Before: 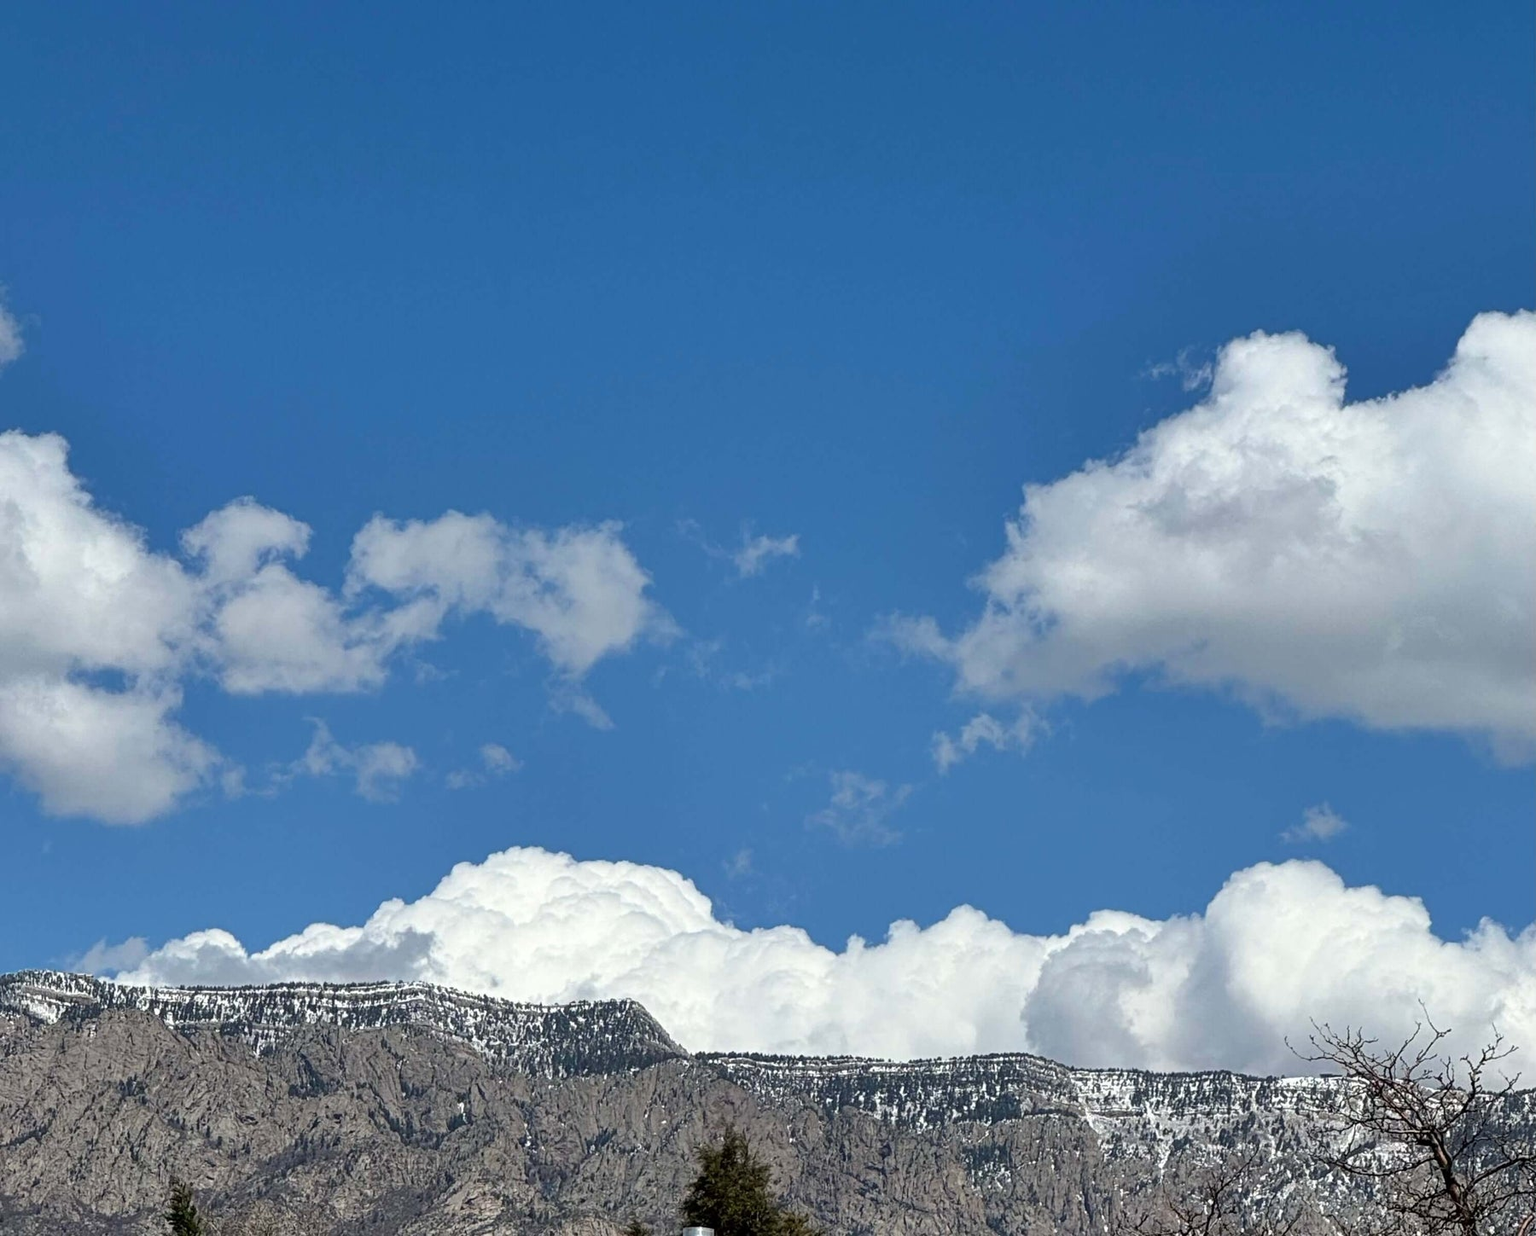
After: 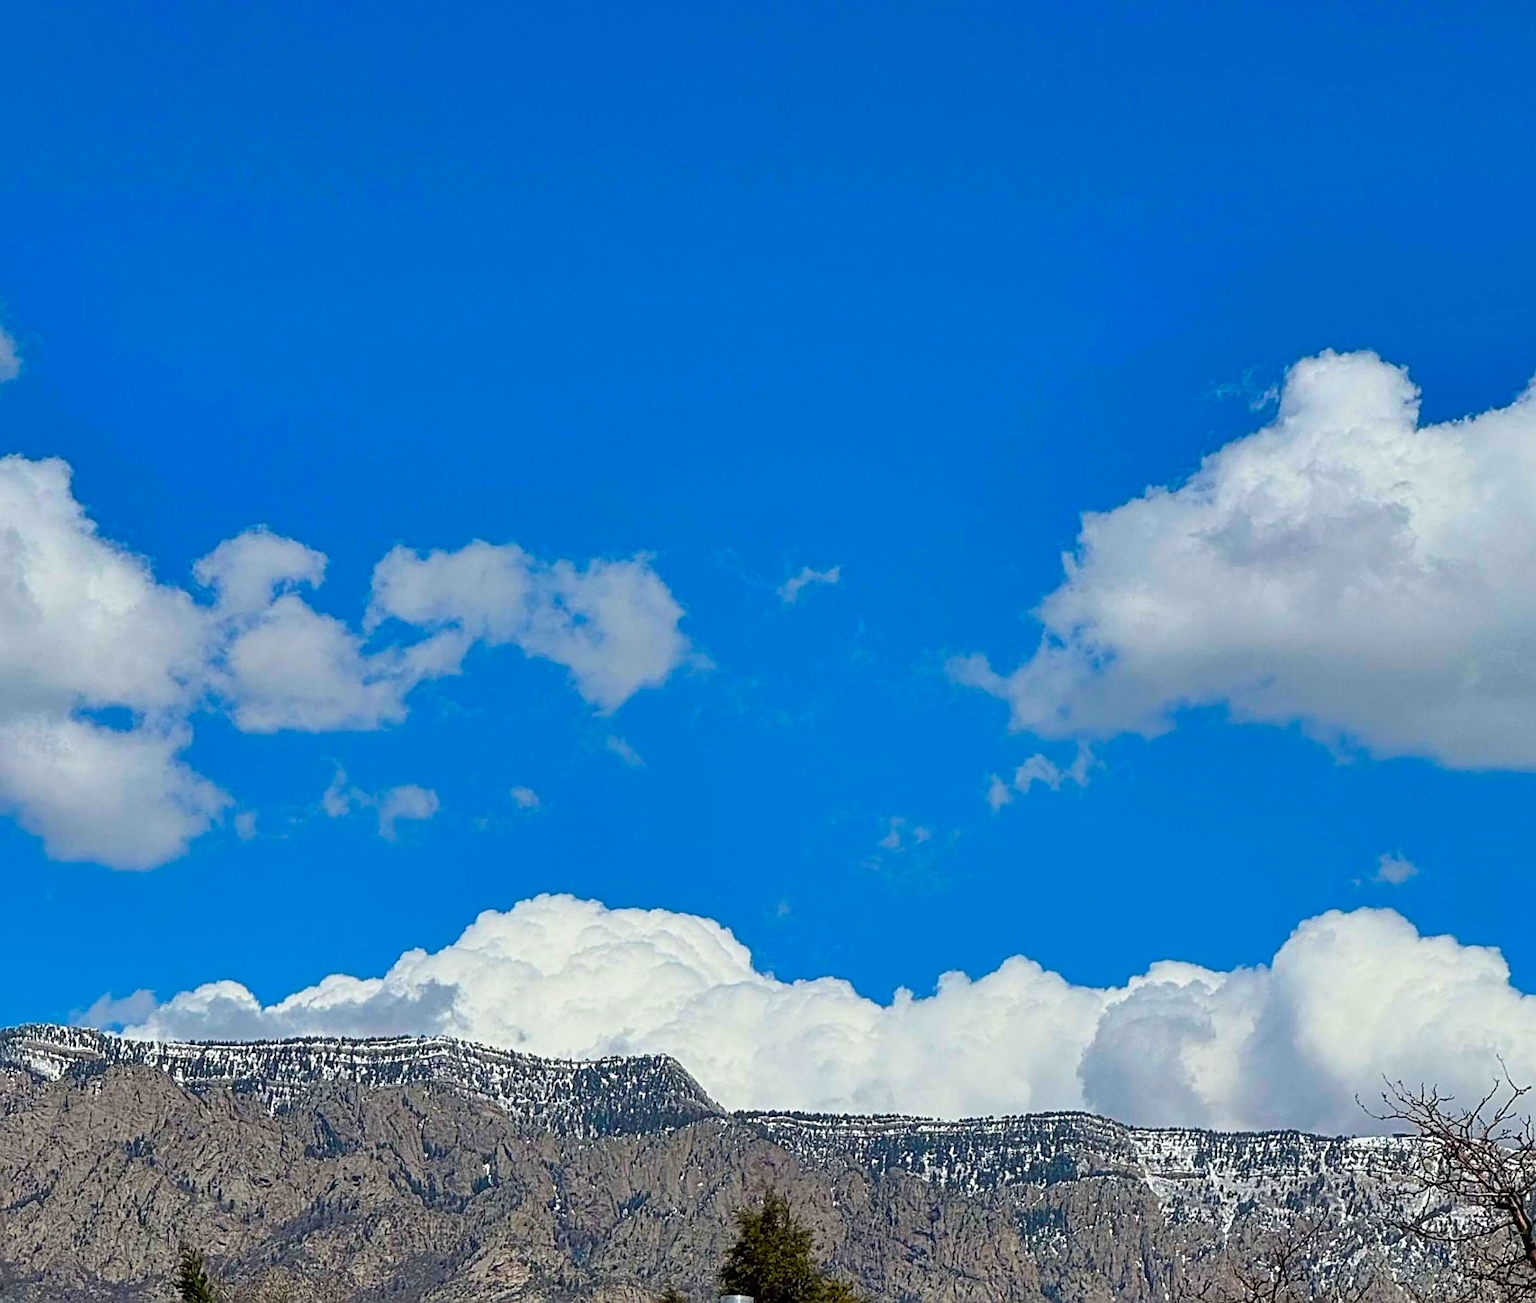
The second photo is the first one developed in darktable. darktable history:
sharpen: on, module defaults
color balance rgb: linear chroma grading › global chroma 49.826%, perceptual saturation grading › global saturation 10.227%, contrast -10.206%
crop and rotate: left 0%, right 5.191%
